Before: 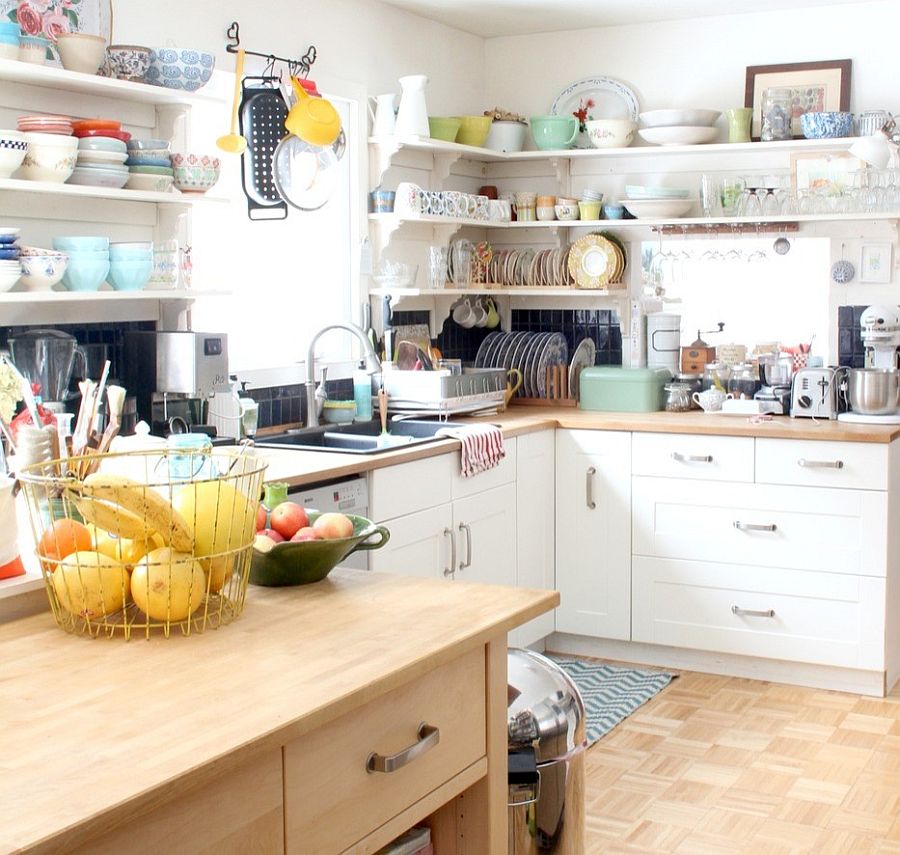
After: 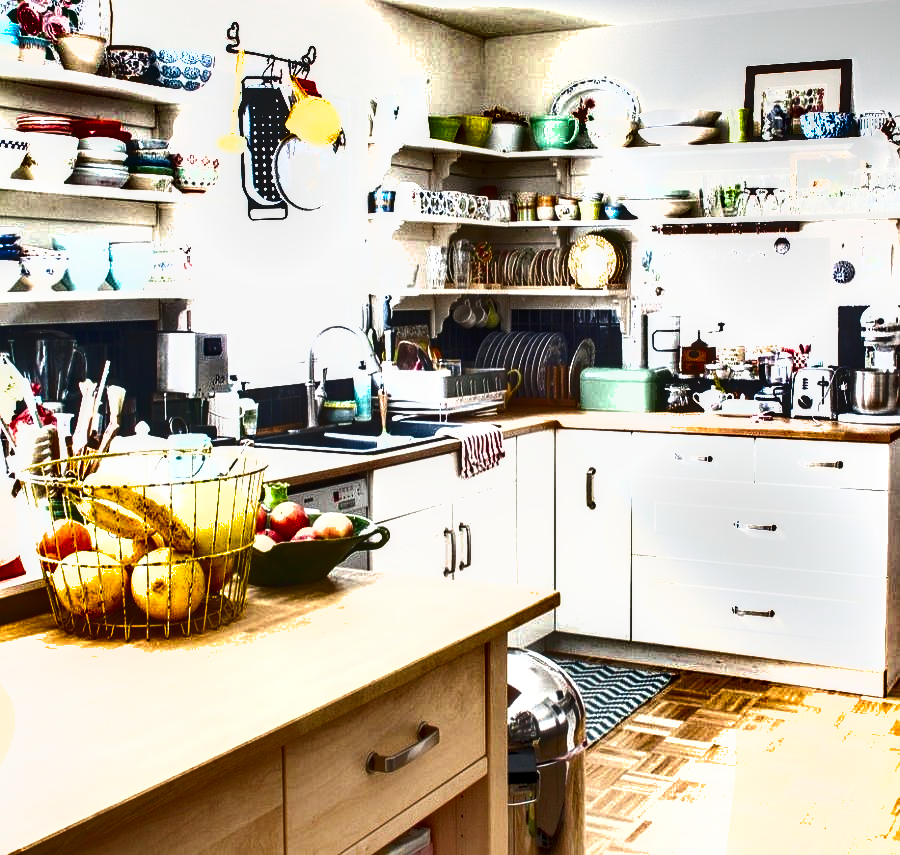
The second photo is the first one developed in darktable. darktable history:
local contrast: detail 130%
shadows and highlights: shadows 24.14, highlights -79.29, soften with gaussian
exposure: black level correction 0, exposure 0.68 EV, compensate highlight preservation false
